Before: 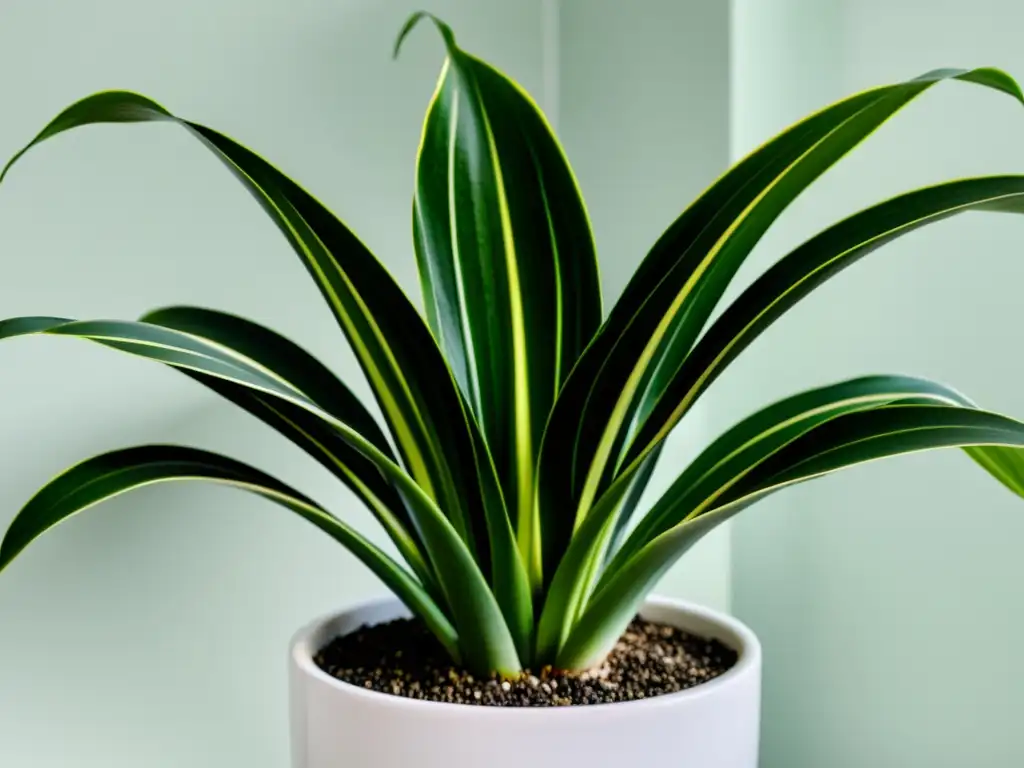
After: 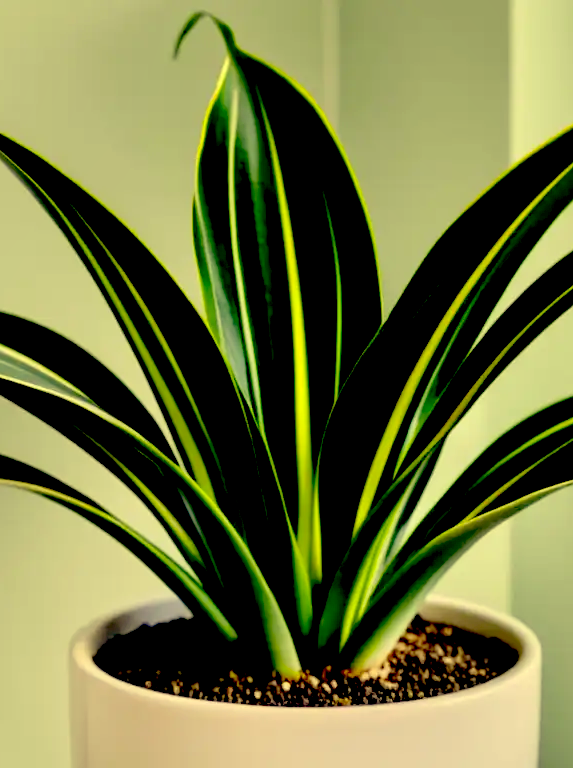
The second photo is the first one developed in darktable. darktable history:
exposure: black level correction 0.054, exposure -0.033 EV, compensate highlight preservation false
crop: left 21.507%, right 22.486%
color correction: highlights a* -0.543, highlights b* 39.77, shadows a* 9.93, shadows b* -0.203
tone equalizer: -7 EV 0.154 EV, -6 EV 0.637 EV, -5 EV 1.15 EV, -4 EV 1.36 EV, -3 EV 1.15 EV, -2 EV 0.6 EV, -1 EV 0.155 EV, smoothing diameter 24.78%, edges refinement/feathering 5.56, preserve details guided filter
